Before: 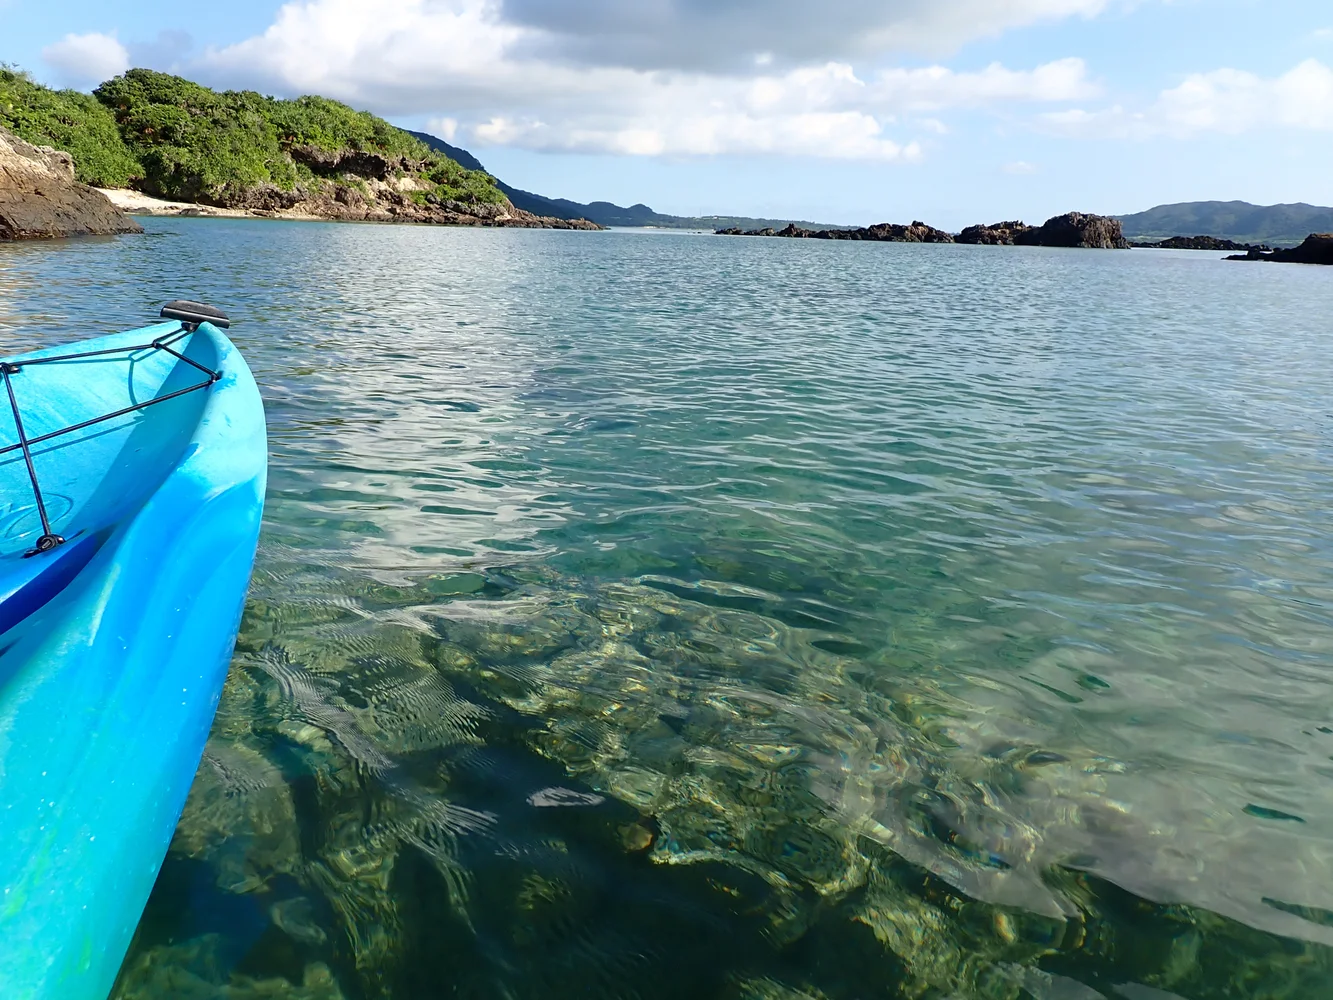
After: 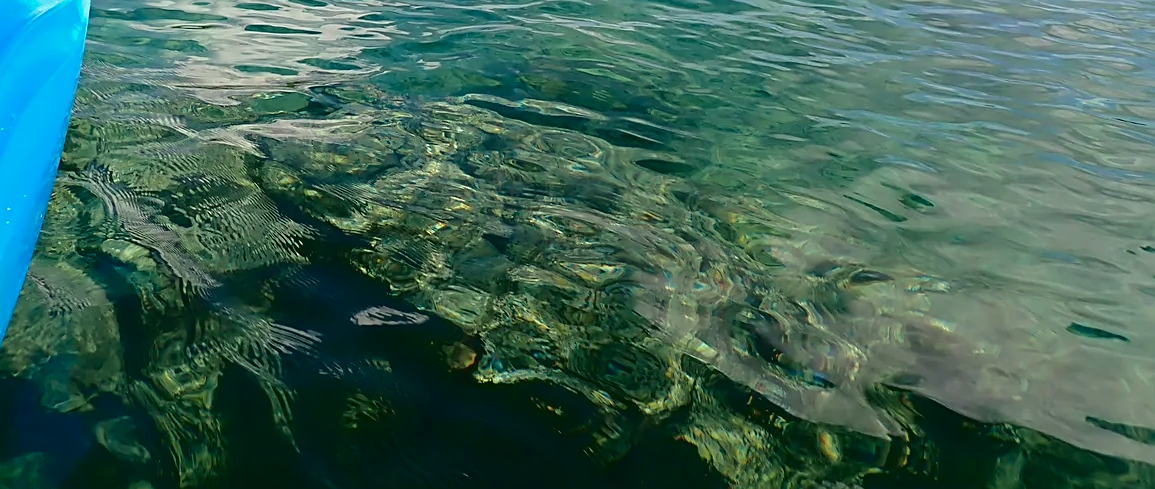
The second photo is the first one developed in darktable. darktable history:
tone curve: curves: ch0 [(0, 0.013) (0.175, 0.11) (0.337, 0.304) (0.498, 0.485) (0.78, 0.742) (0.993, 0.954)]; ch1 [(0, 0) (0.294, 0.184) (0.359, 0.34) (0.362, 0.35) (0.43, 0.41) (0.469, 0.463) (0.495, 0.502) (0.54, 0.563) (0.612, 0.641) (1, 1)]; ch2 [(0, 0) (0.44, 0.437) (0.495, 0.502) (0.524, 0.534) (0.557, 0.56) (0.634, 0.654) (0.728, 0.722) (1, 1)], color space Lab, independent channels, preserve colors none
crop and rotate: left 13.306%, top 48.129%, bottom 2.928%
sharpen: on, module defaults
